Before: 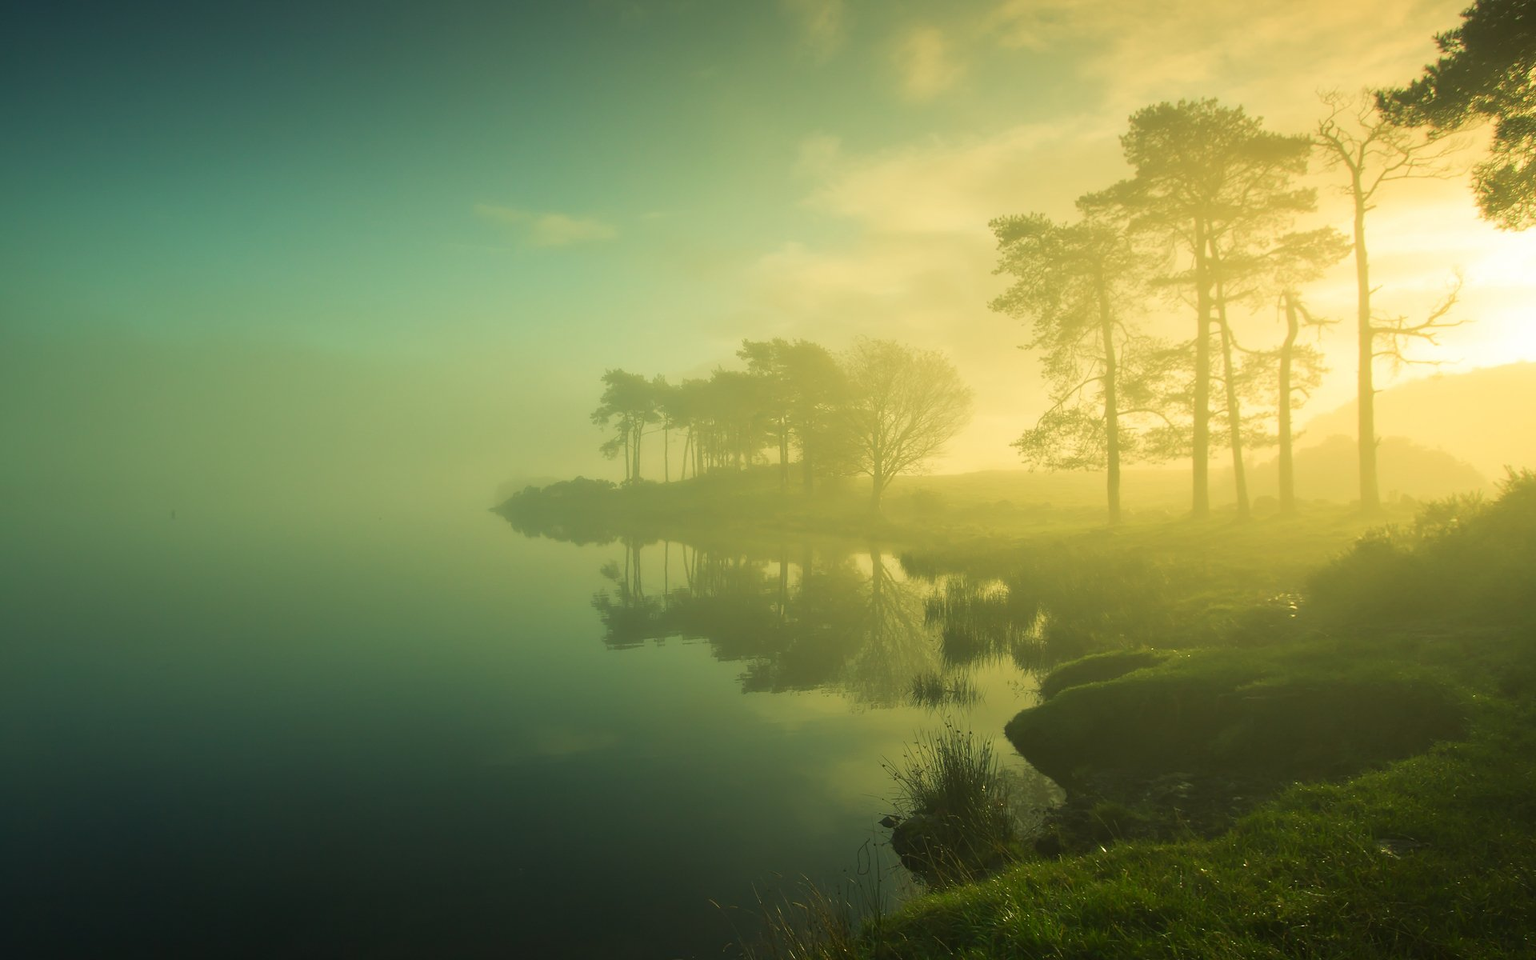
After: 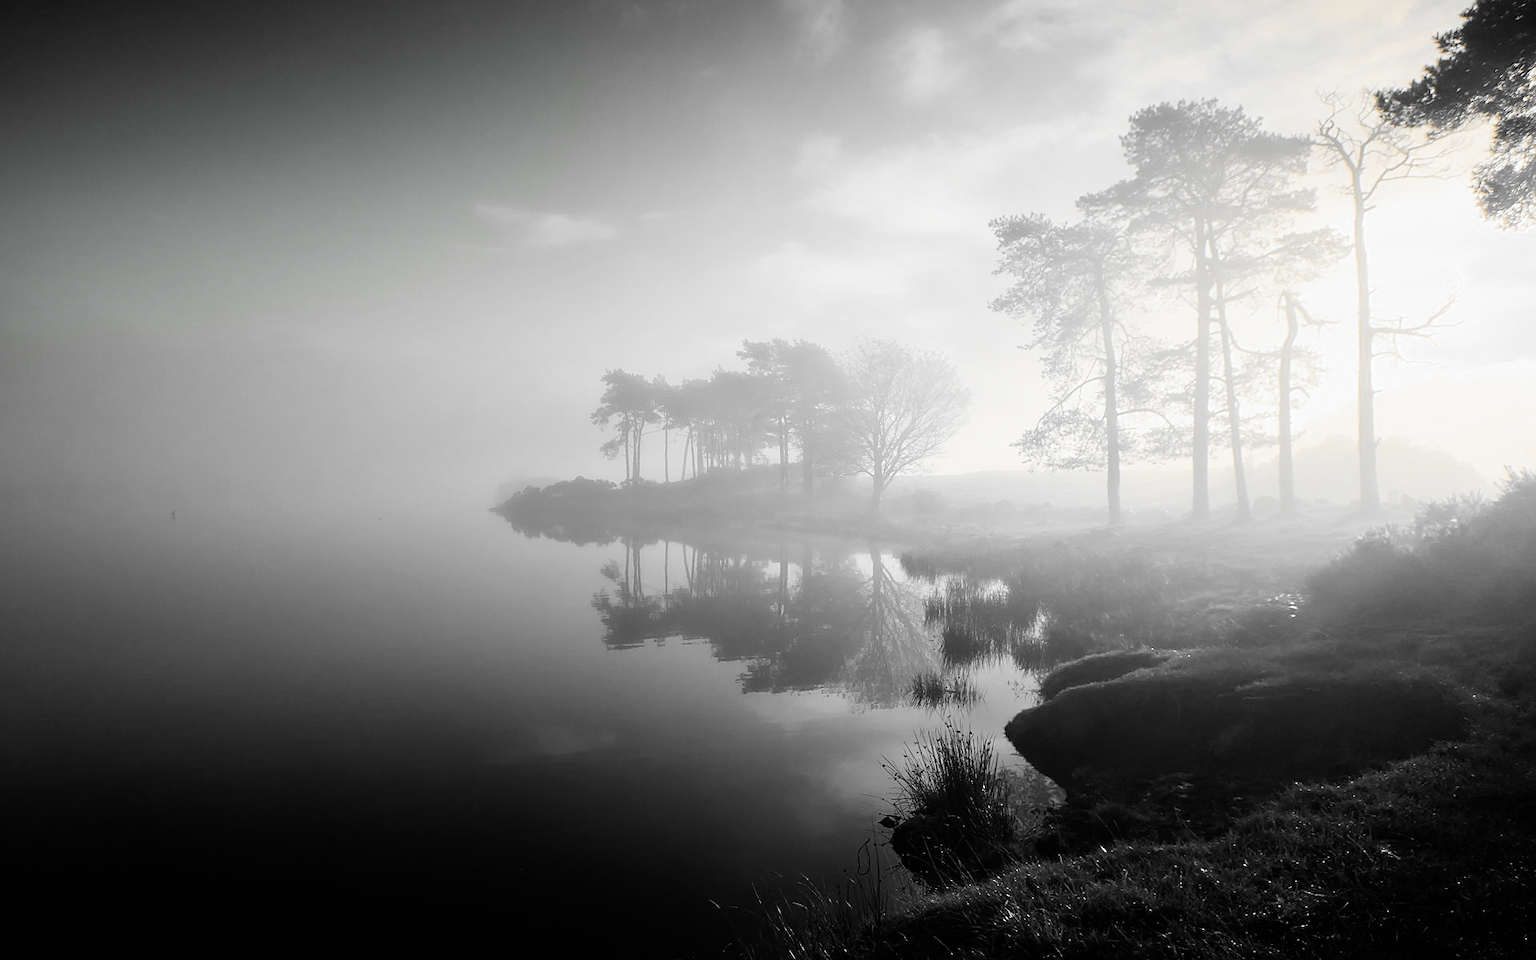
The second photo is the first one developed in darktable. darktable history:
filmic rgb: black relative exposure -5.04 EV, white relative exposure 3.55 EV, hardness 3.19, contrast 1.507, highlights saturation mix -49.06%, color science v6 (2022)
color zones: curves: ch0 [(0, 0.497) (0.096, 0.361) (0.221, 0.538) (0.429, 0.5) (0.571, 0.5) (0.714, 0.5) (0.857, 0.5) (1, 0.497)]; ch1 [(0, 0.5) (0.143, 0.5) (0.257, -0.002) (0.429, 0.04) (0.571, -0.001) (0.714, -0.015) (0.857, 0.024) (1, 0.5)]
sharpen: on, module defaults
